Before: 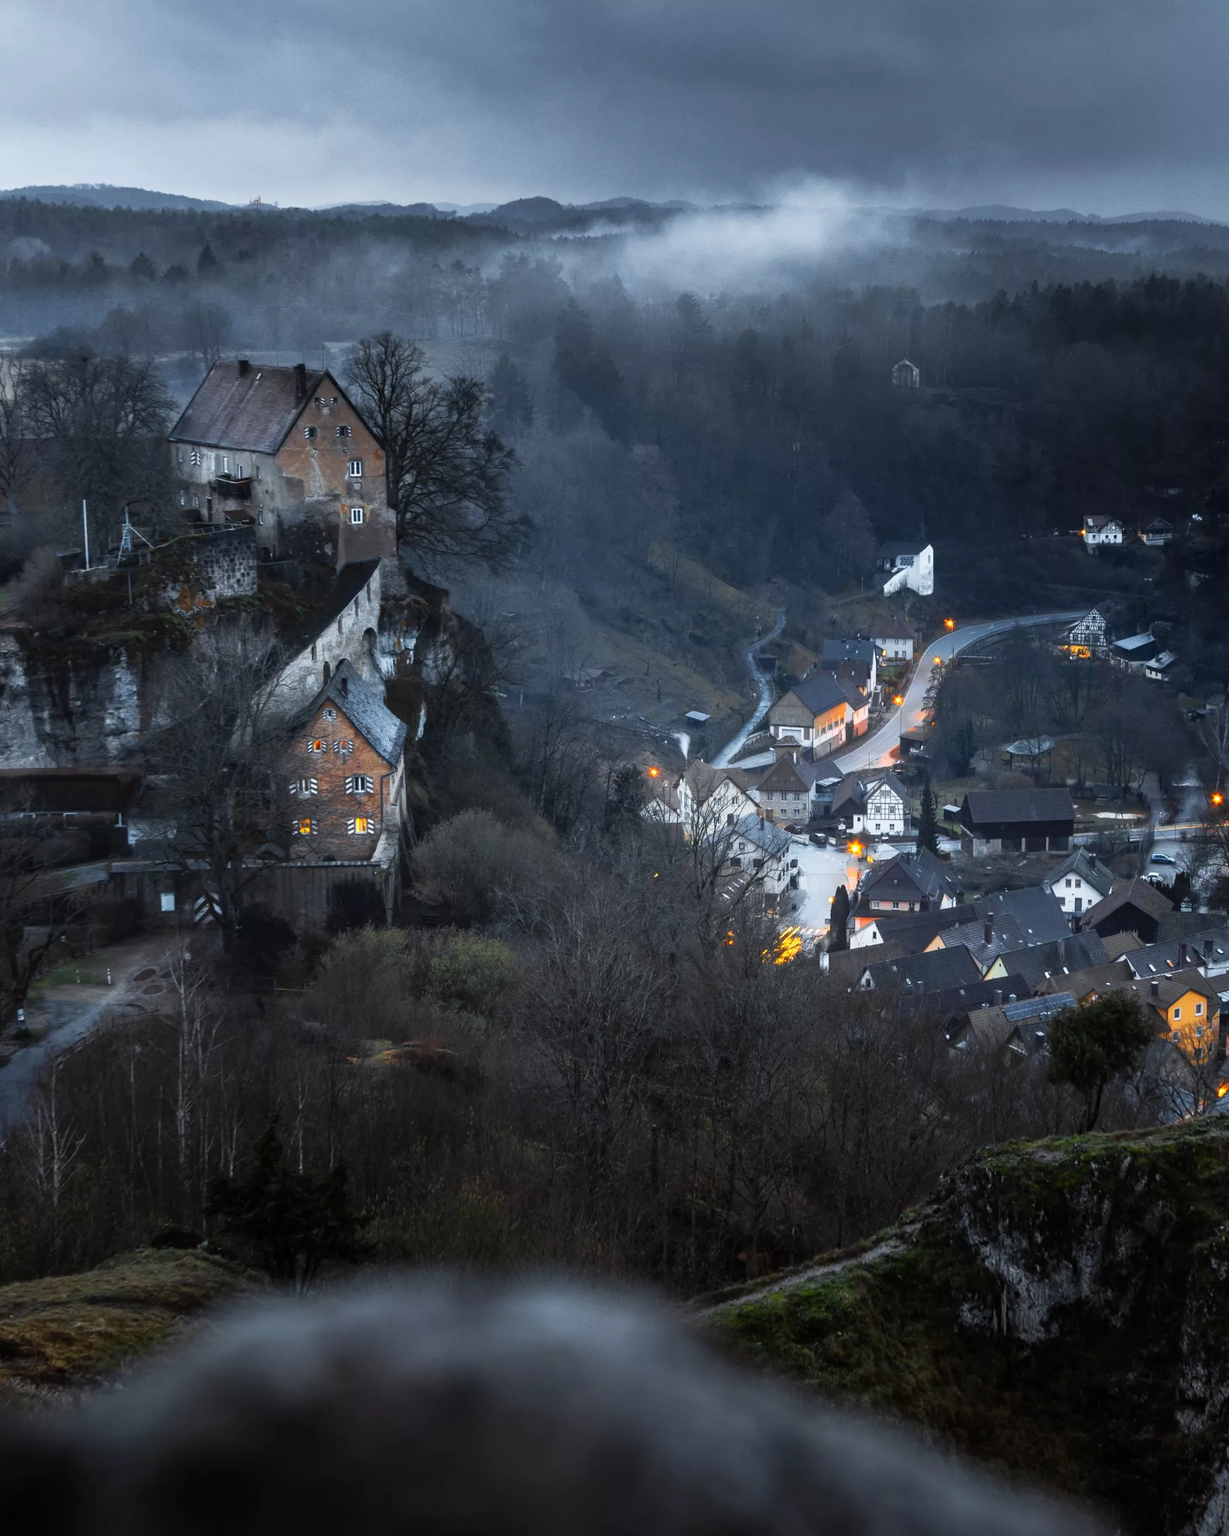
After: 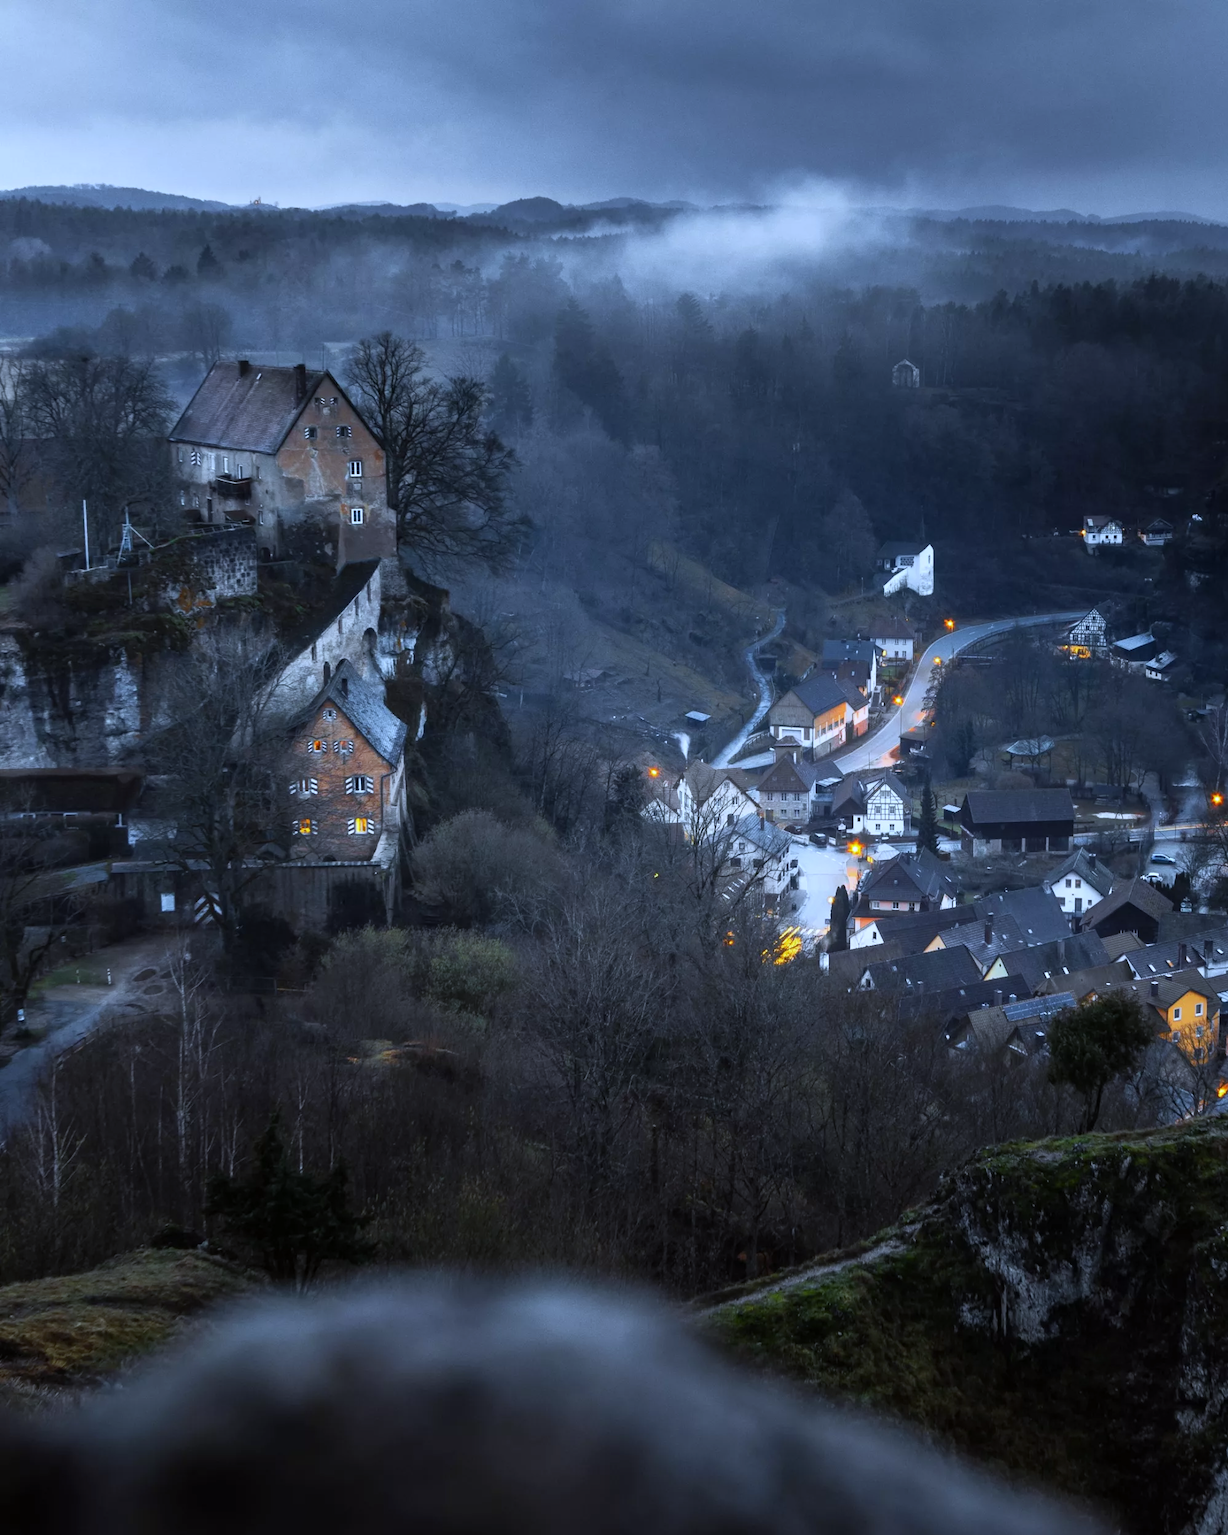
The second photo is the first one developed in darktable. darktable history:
white balance: red 0.926, green 1.003, blue 1.133
tone equalizer: -8 EV 0.06 EV, smoothing diameter 25%, edges refinement/feathering 10, preserve details guided filter
